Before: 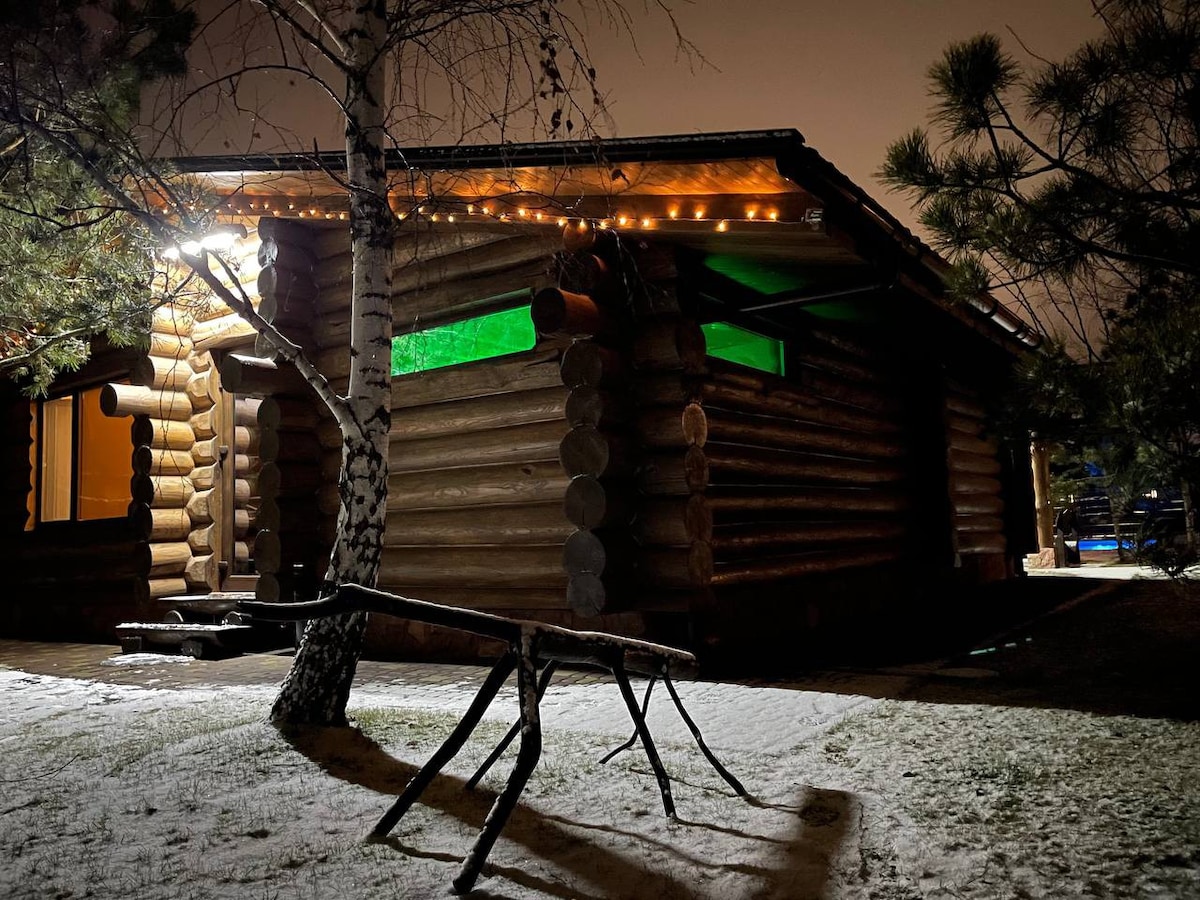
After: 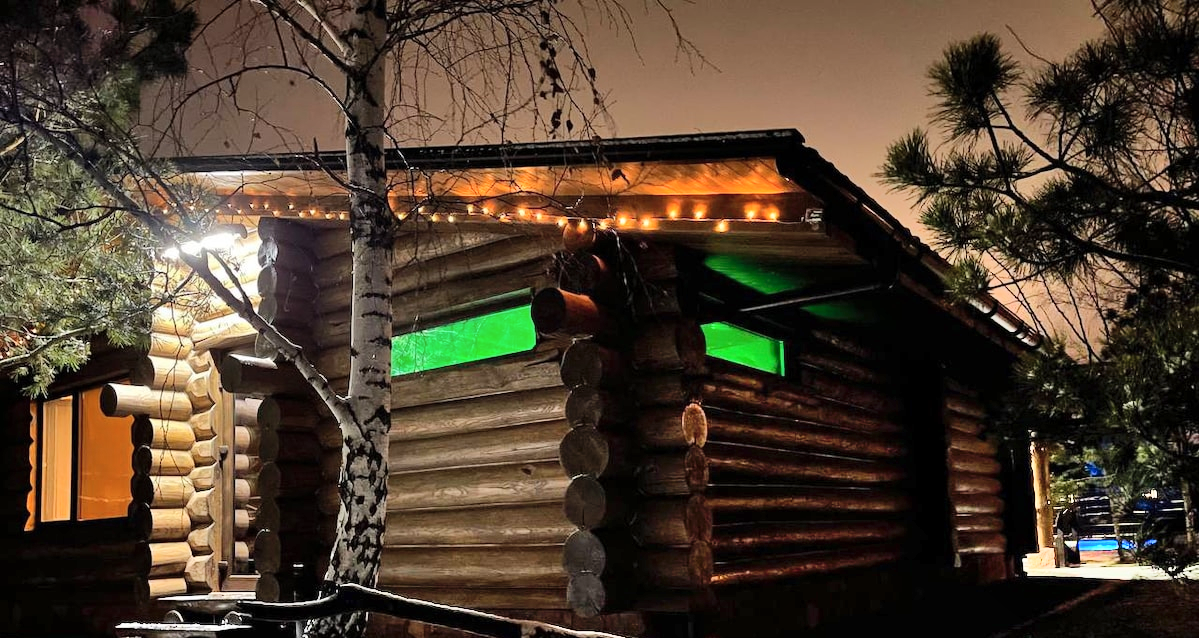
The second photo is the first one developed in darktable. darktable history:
shadows and highlights: shadows 60.34, highlights -60.34, soften with gaussian
crop: right 0%, bottom 29.005%
